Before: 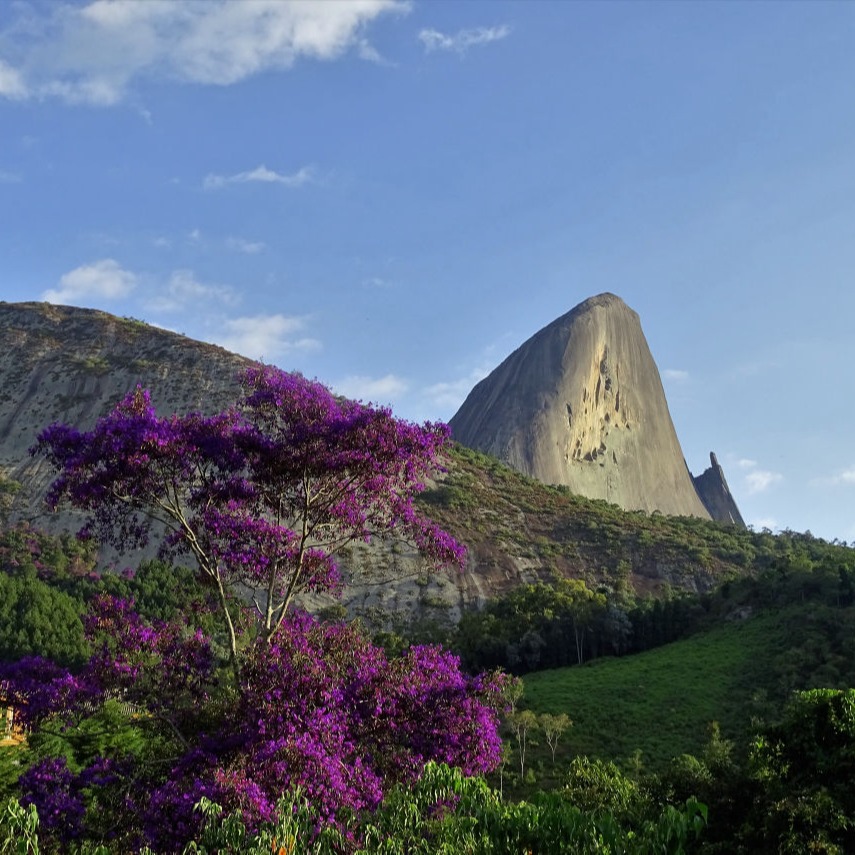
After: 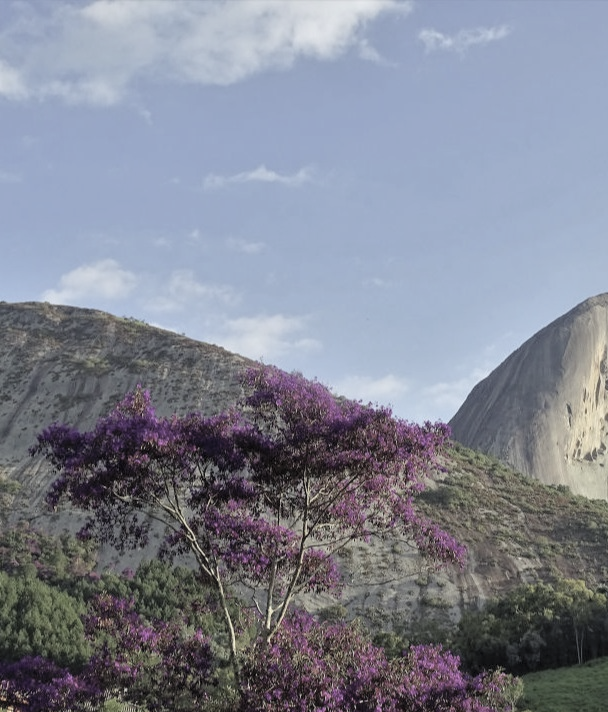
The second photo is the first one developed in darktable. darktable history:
crop: right 28.885%, bottom 16.626%
contrast brightness saturation: brightness 0.18, saturation -0.5
